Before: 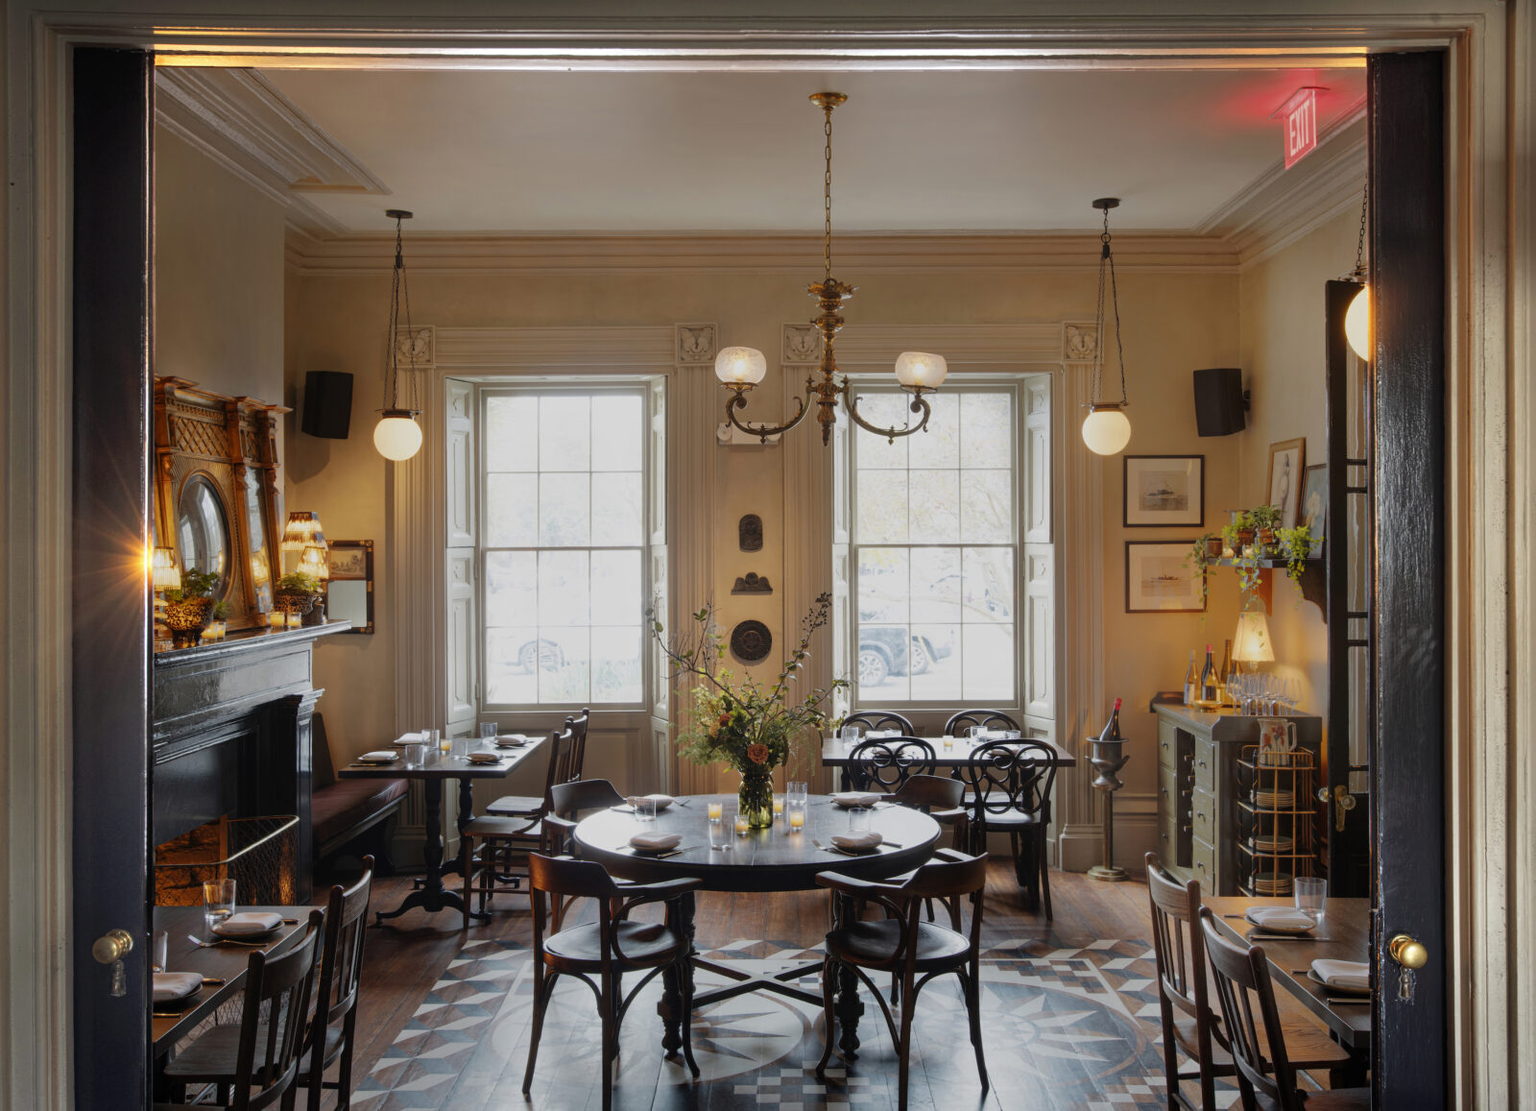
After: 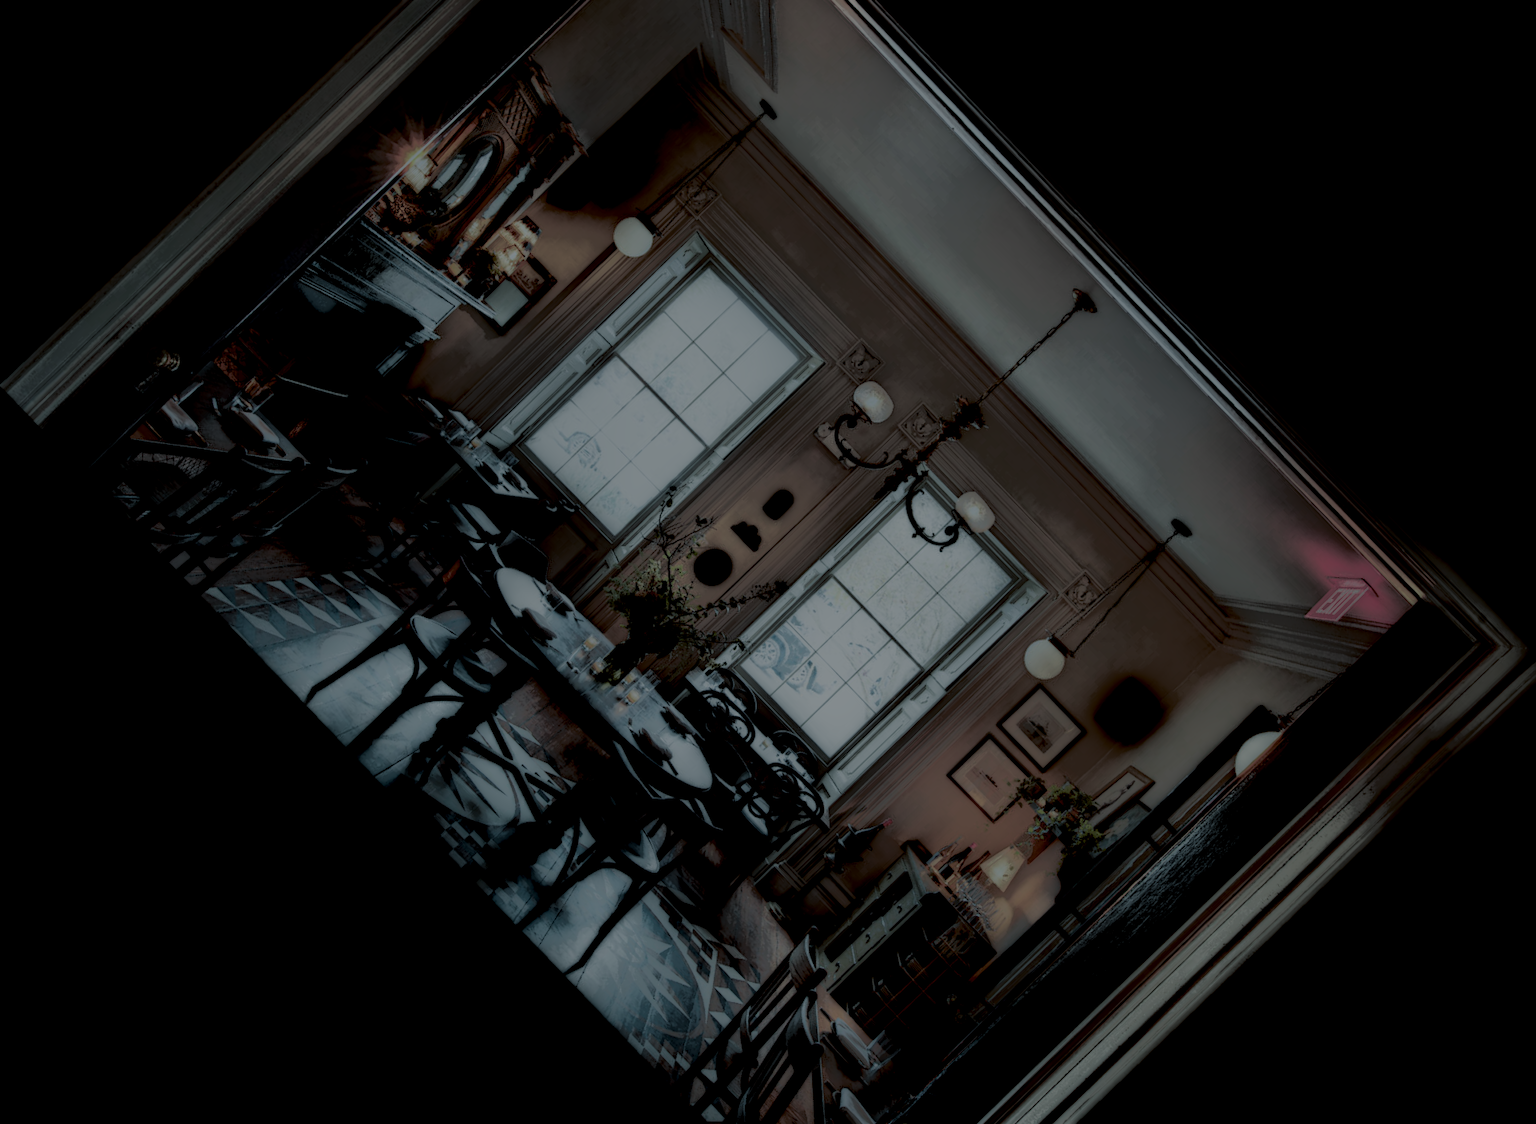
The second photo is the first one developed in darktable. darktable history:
crop and rotate: angle -46.26°, top 16.234%, right 0.912%, bottom 11.704%
local contrast: highlights 0%, shadows 198%, detail 164%, midtone range 0.001
split-toning: shadows › hue 205.2°, shadows › saturation 0.29, highlights › hue 50.4°, highlights › saturation 0.38, balance -49.9
sigmoid: on, module defaults
